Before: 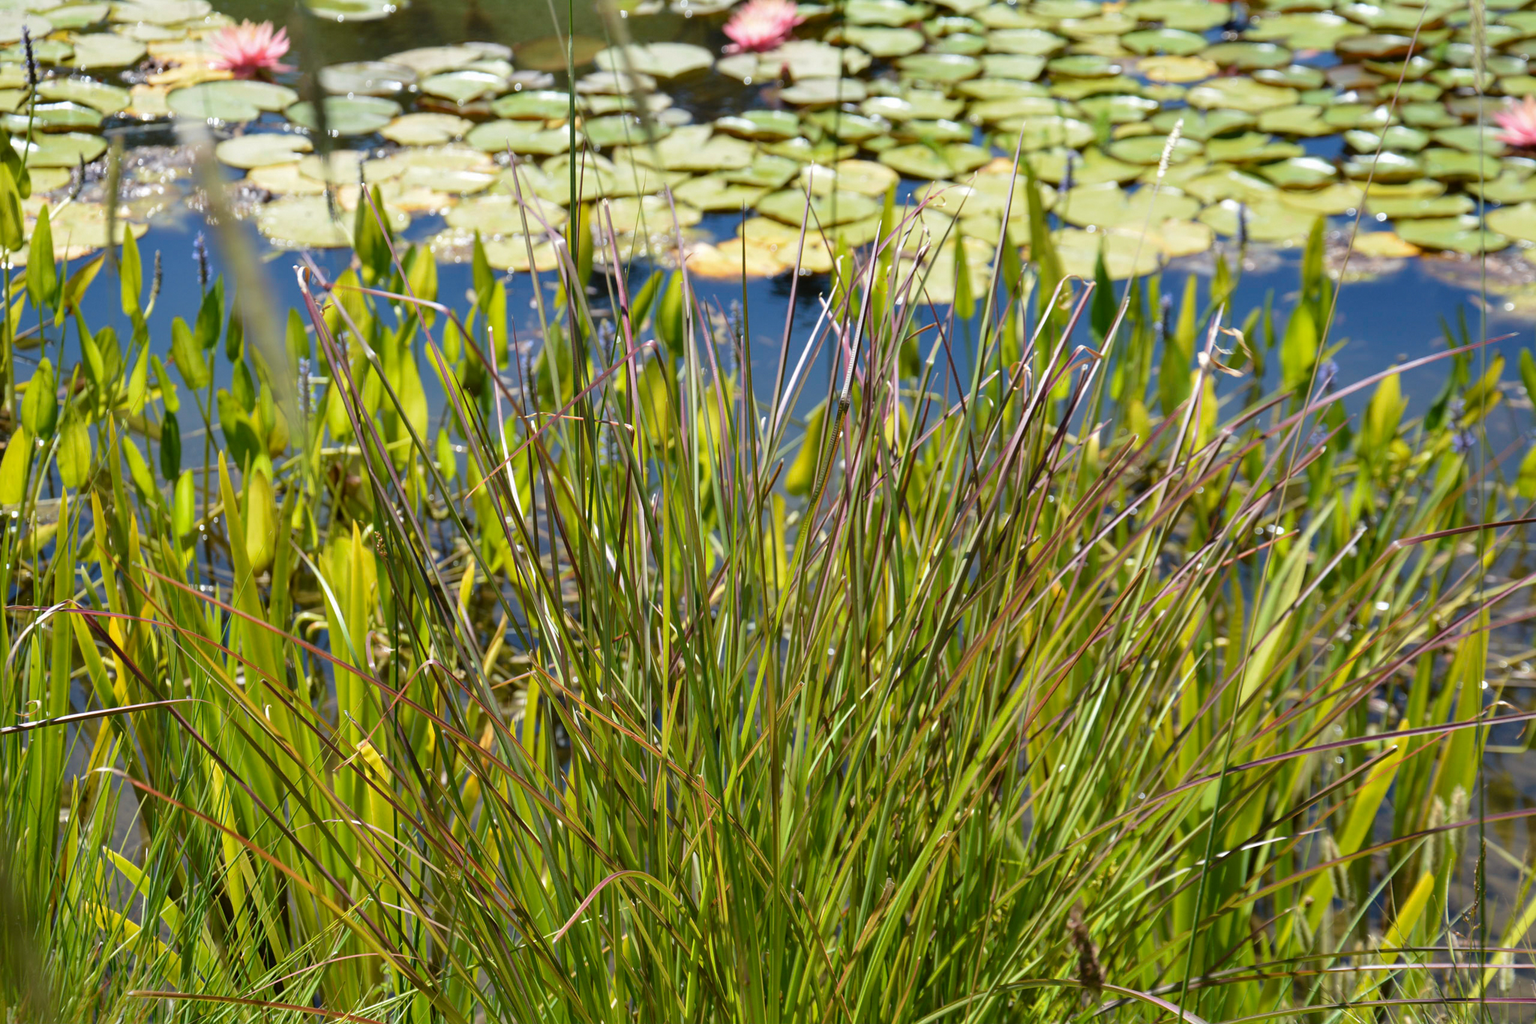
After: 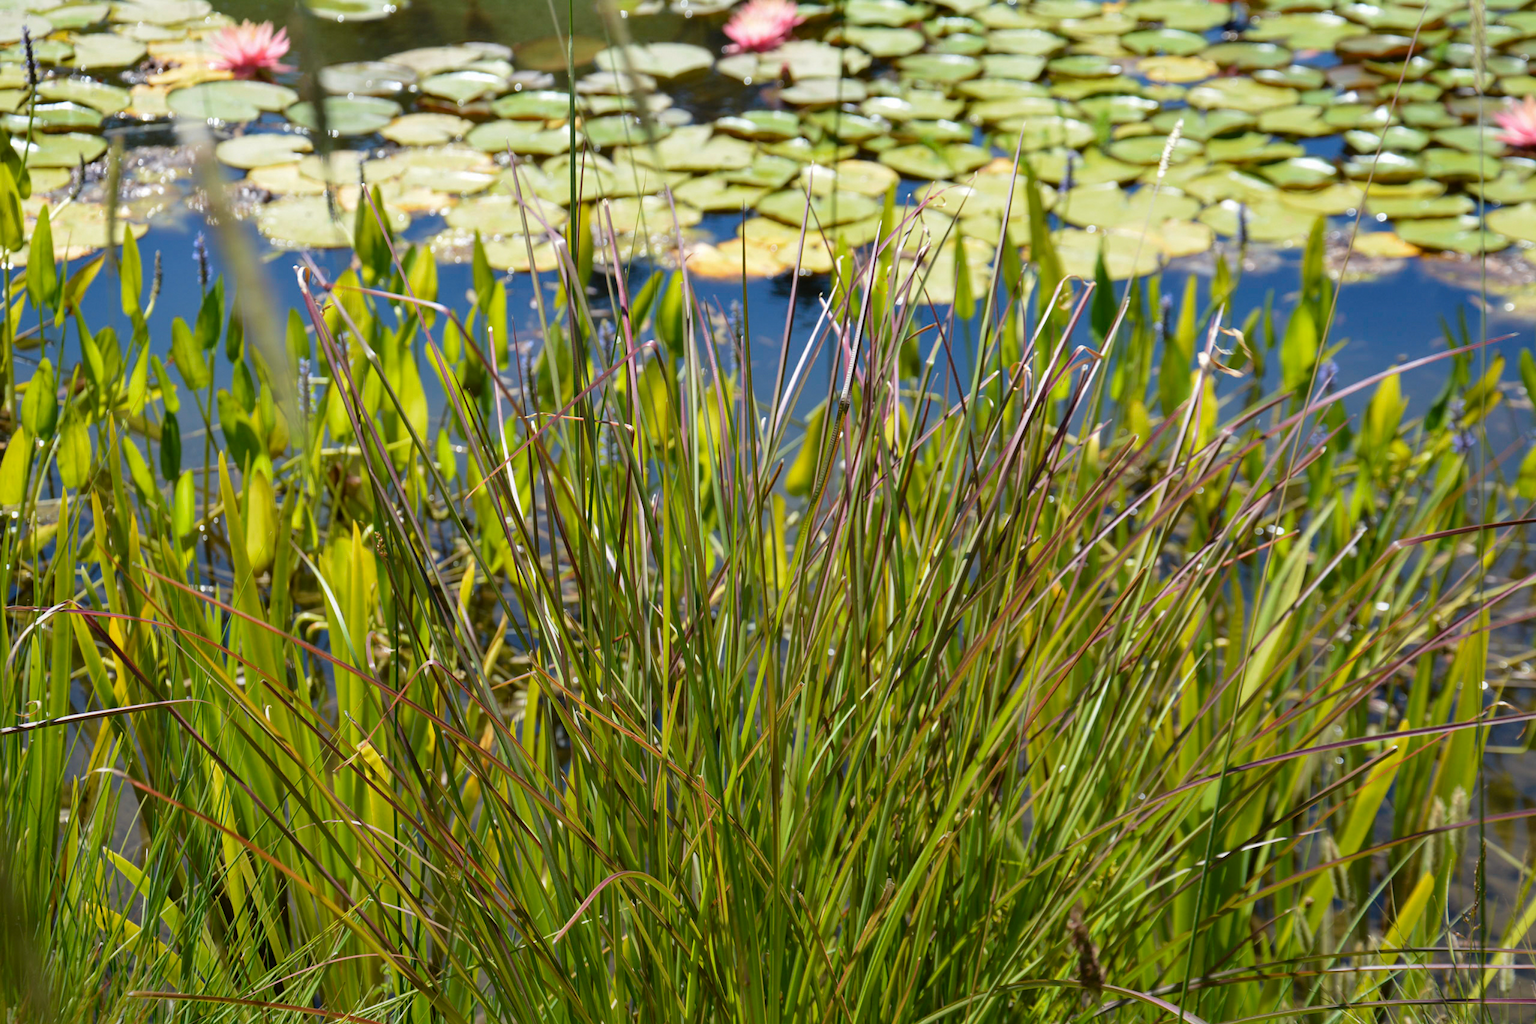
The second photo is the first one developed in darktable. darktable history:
contrast brightness saturation: contrast 0.04, saturation 0.07
graduated density: rotation -180°, offset 24.95
